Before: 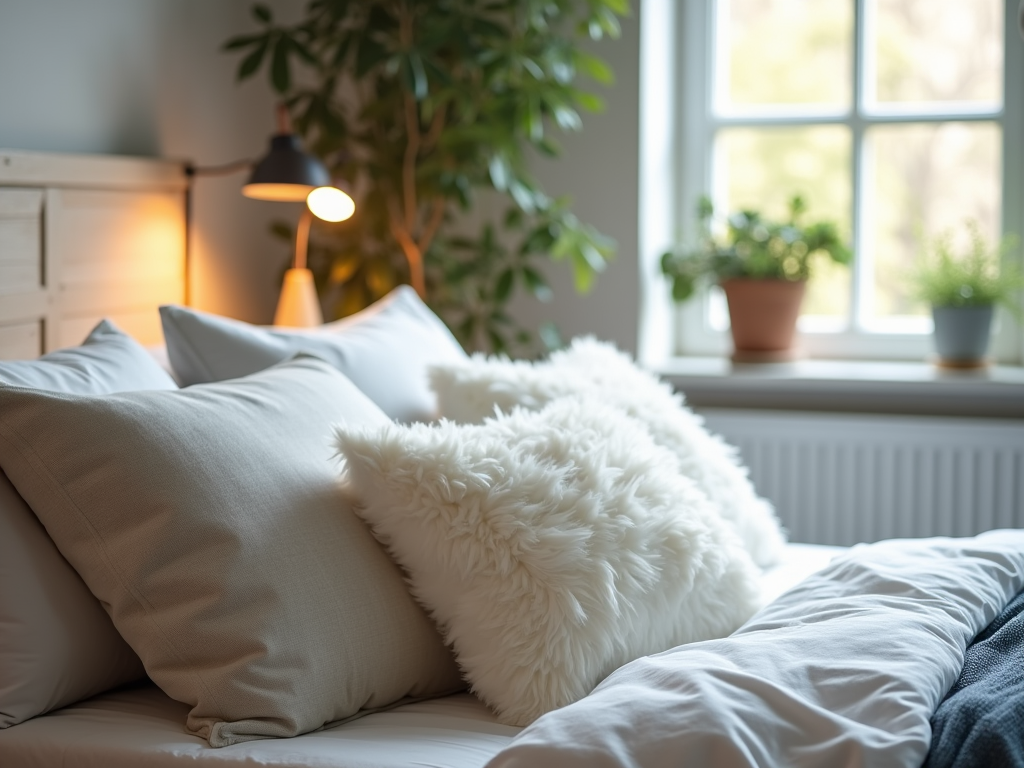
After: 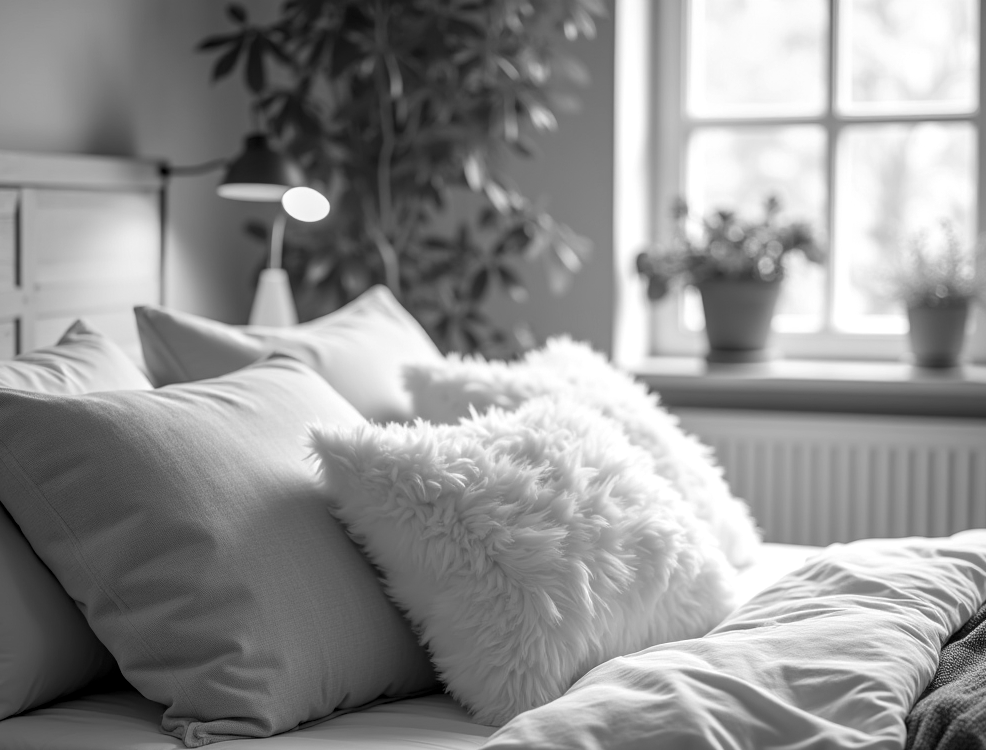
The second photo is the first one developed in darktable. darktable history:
crop and rotate: left 2.536%, right 1.107%, bottom 2.246%
local contrast: on, module defaults
monochrome: size 1
tone equalizer: on, module defaults
